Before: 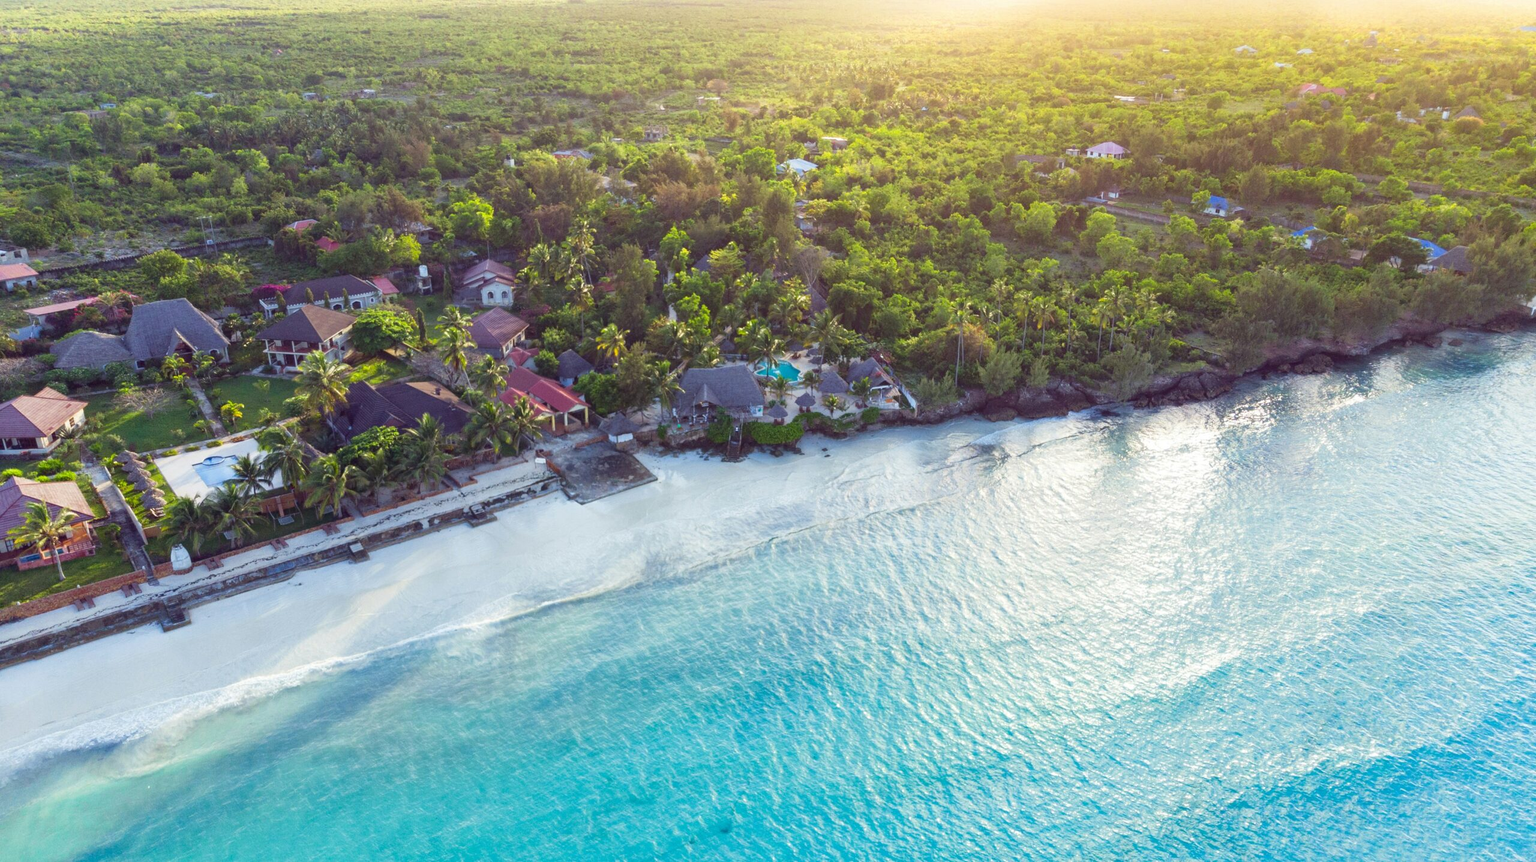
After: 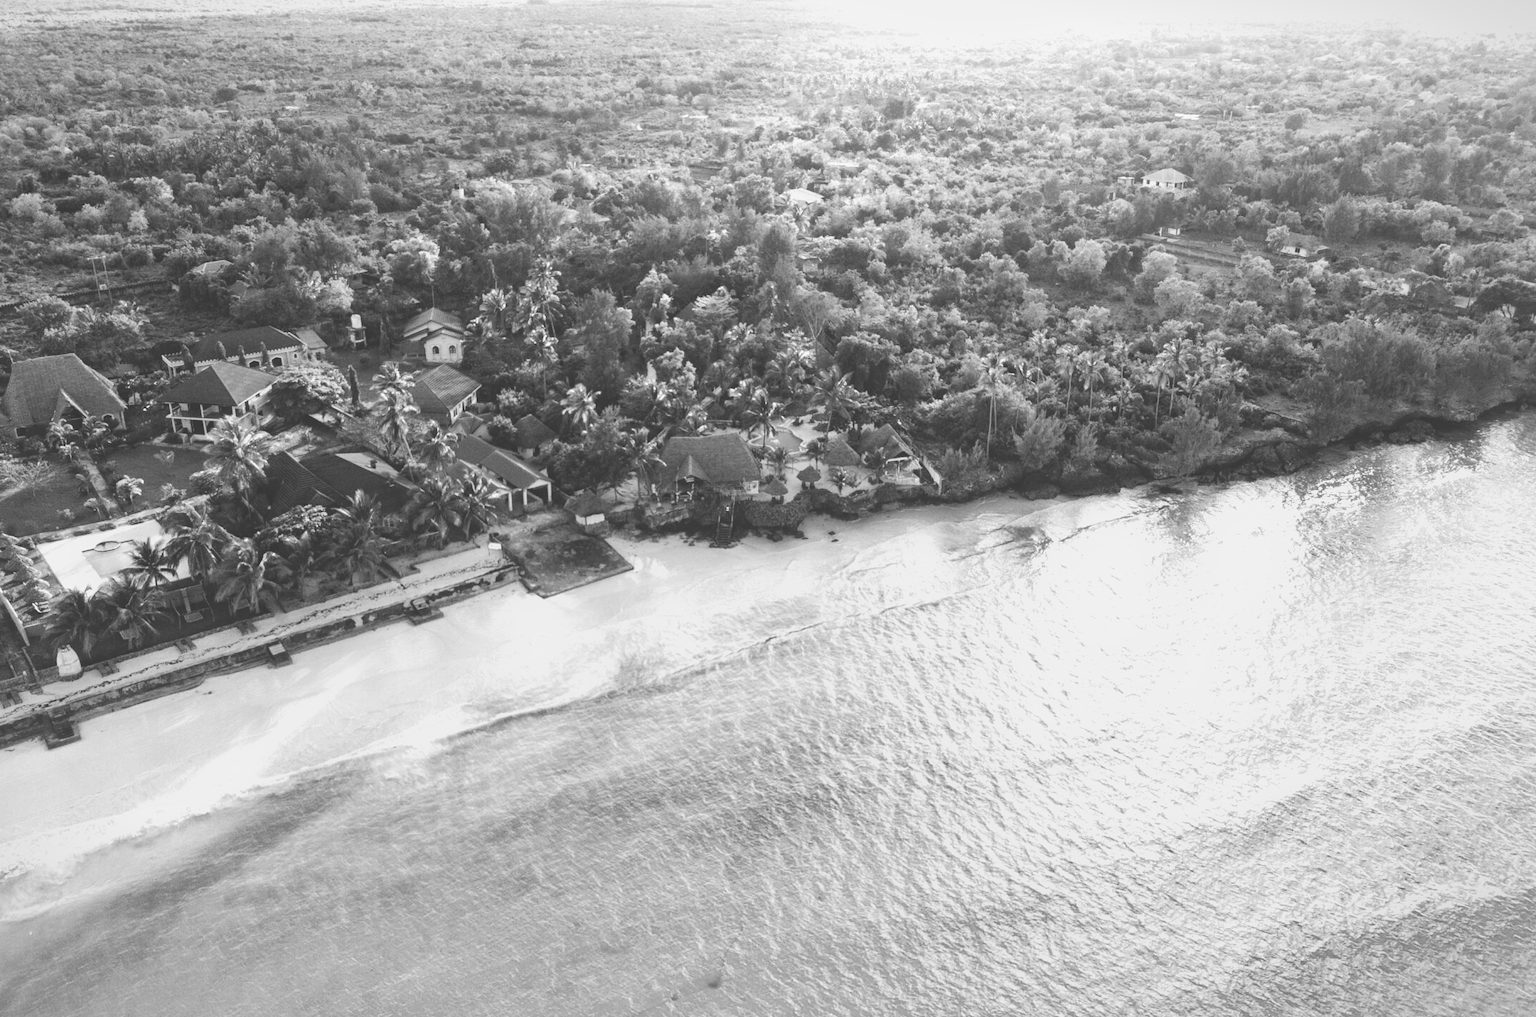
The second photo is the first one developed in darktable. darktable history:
exposure: black level correction -0.002, exposure 0.54 EV, compensate highlight preservation false
shadows and highlights: on, module defaults
crop: left 8.026%, right 7.374%
rotate and perspective: automatic cropping original format, crop left 0, crop top 0
vignetting: fall-off start 100%, brightness -0.282, width/height ratio 1.31
tone curve: curves: ch0 [(0, 0) (0.003, 0.183) (0.011, 0.183) (0.025, 0.184) (0.044, 0.188) (0.069, 0.197) (0.1, 0.204) (0.136, 0.212) (0.177, 0.226) (0.224, 0.24) (0.277, 0.273) (0.335, 0.322) (0.399, 0.388) (0.468, 0.468) (0.543, 0.579) (0.623, 0.686) (0.709, 0.792) (0.801, 0.877) (0.898, 0.939) (1, 1)], preserve colors none
monochrome: a 73.58, b 64.21
white balance: red 0.931, blue 1.11
